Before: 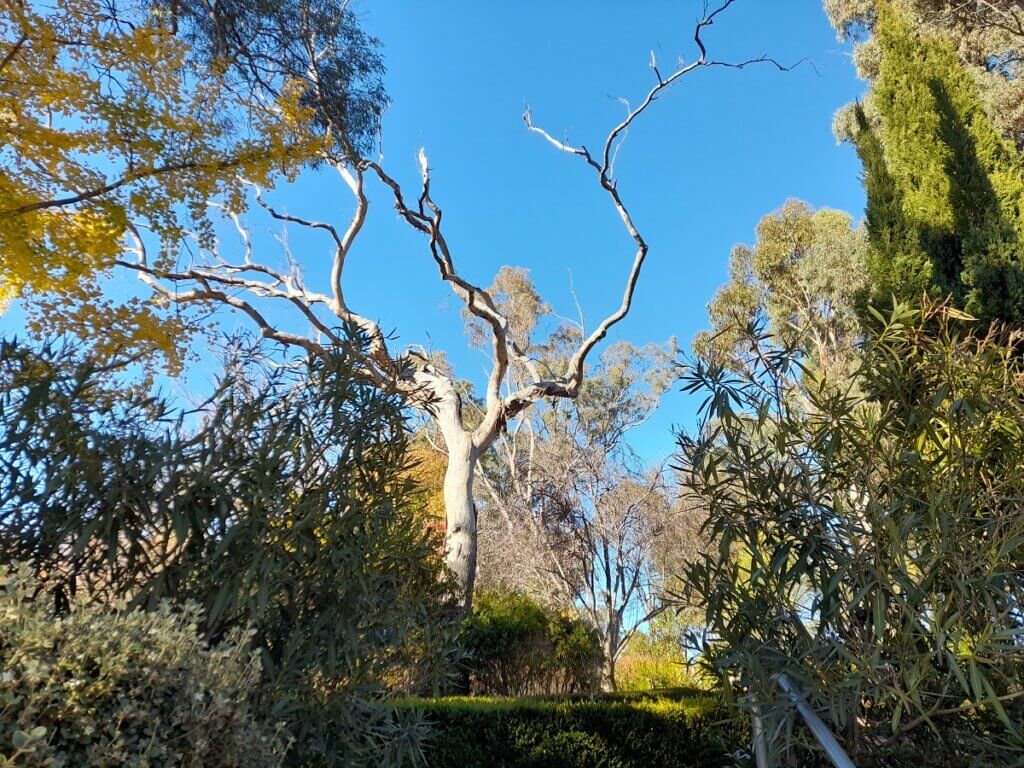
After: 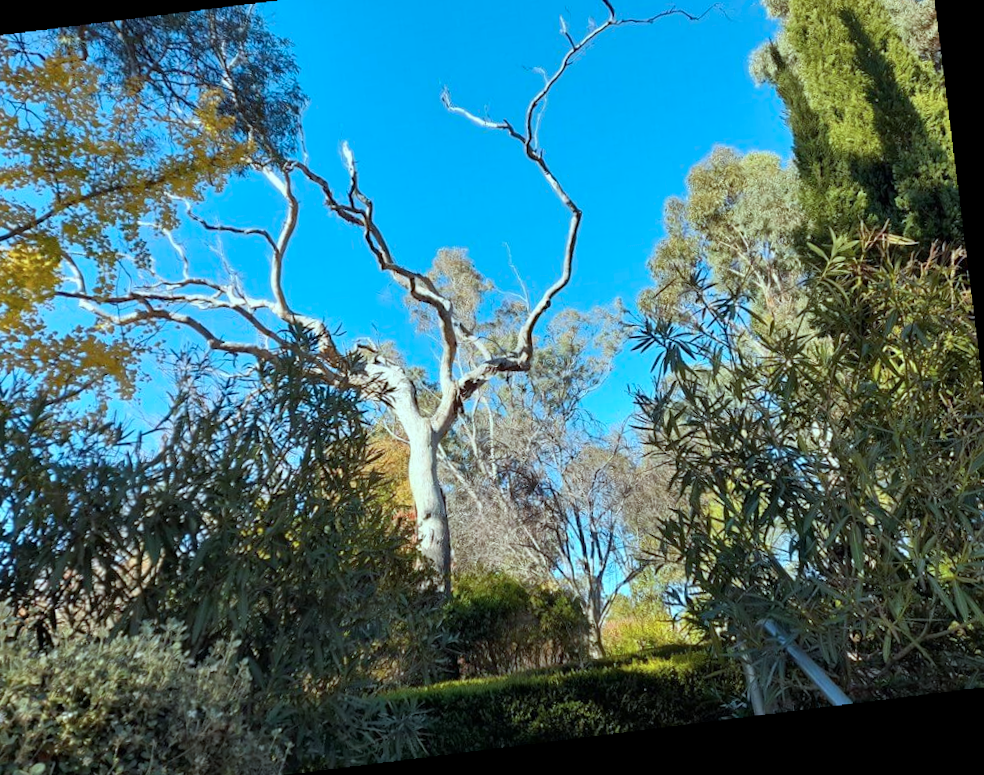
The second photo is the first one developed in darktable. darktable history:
color correction: highlights a* -10.04, highlights b* -10.37
rotate and perspective: rotation -5.2°, automatic cropping off
crop and rotate: angle 1.96°, left 5.673%, top 5.673%
